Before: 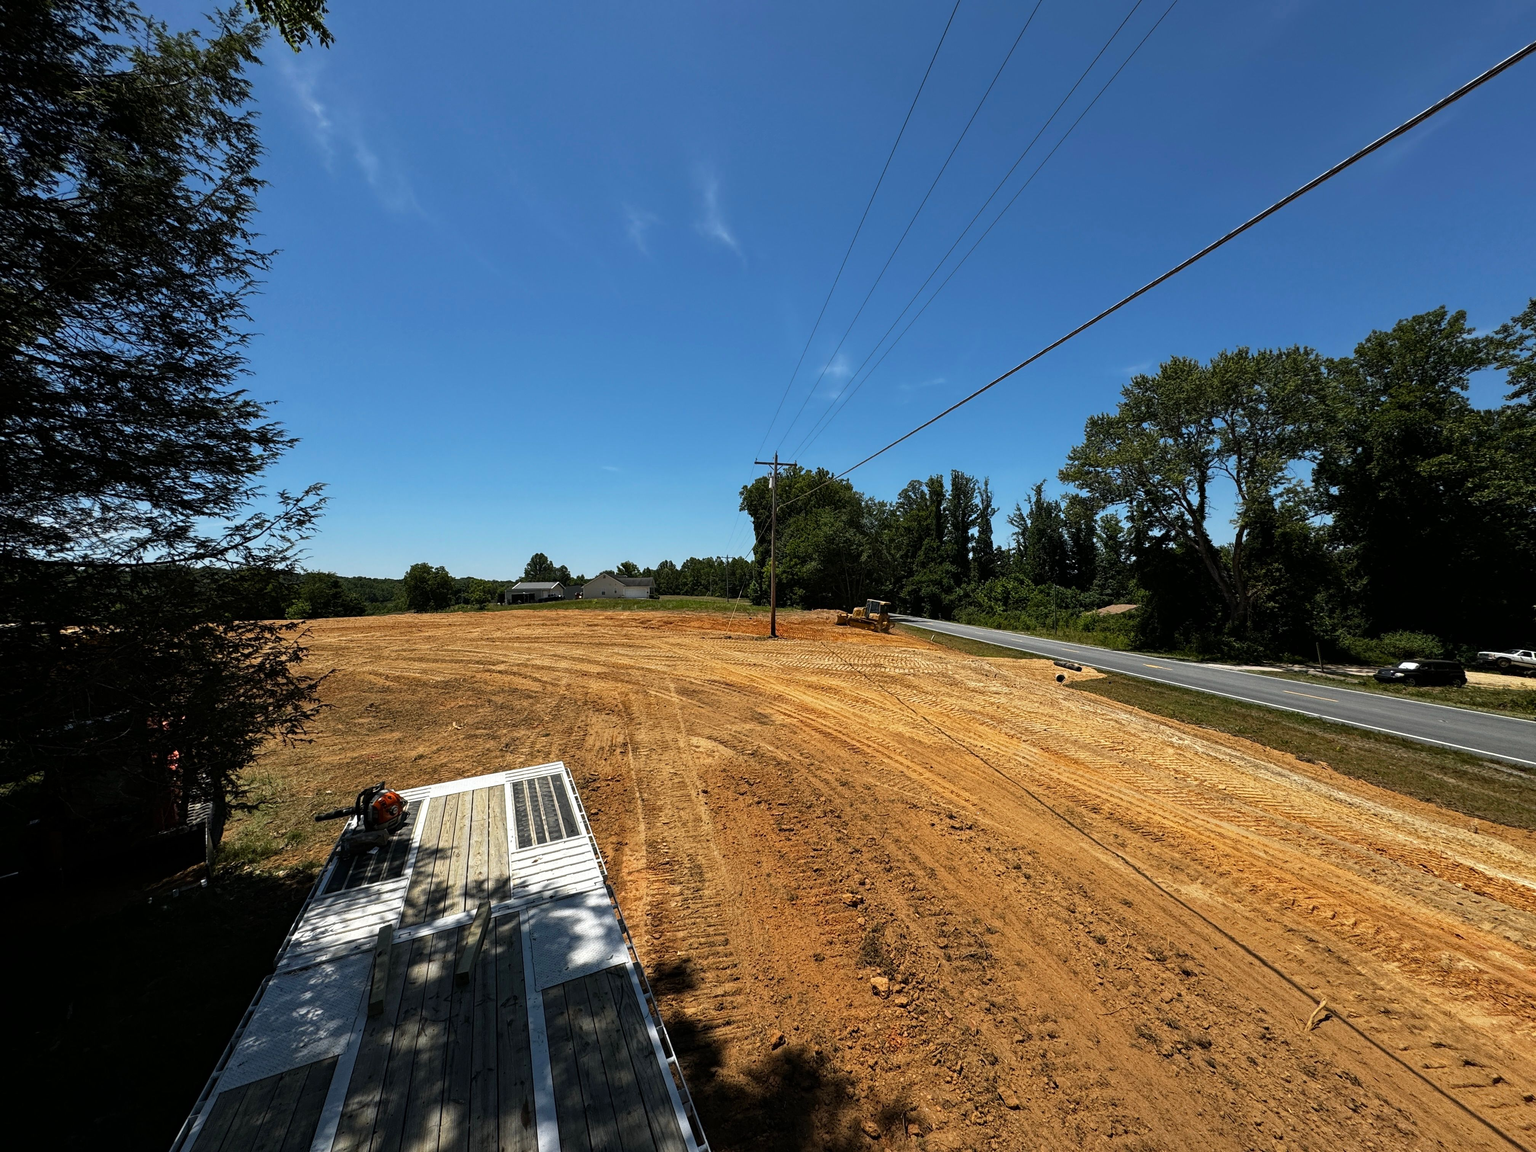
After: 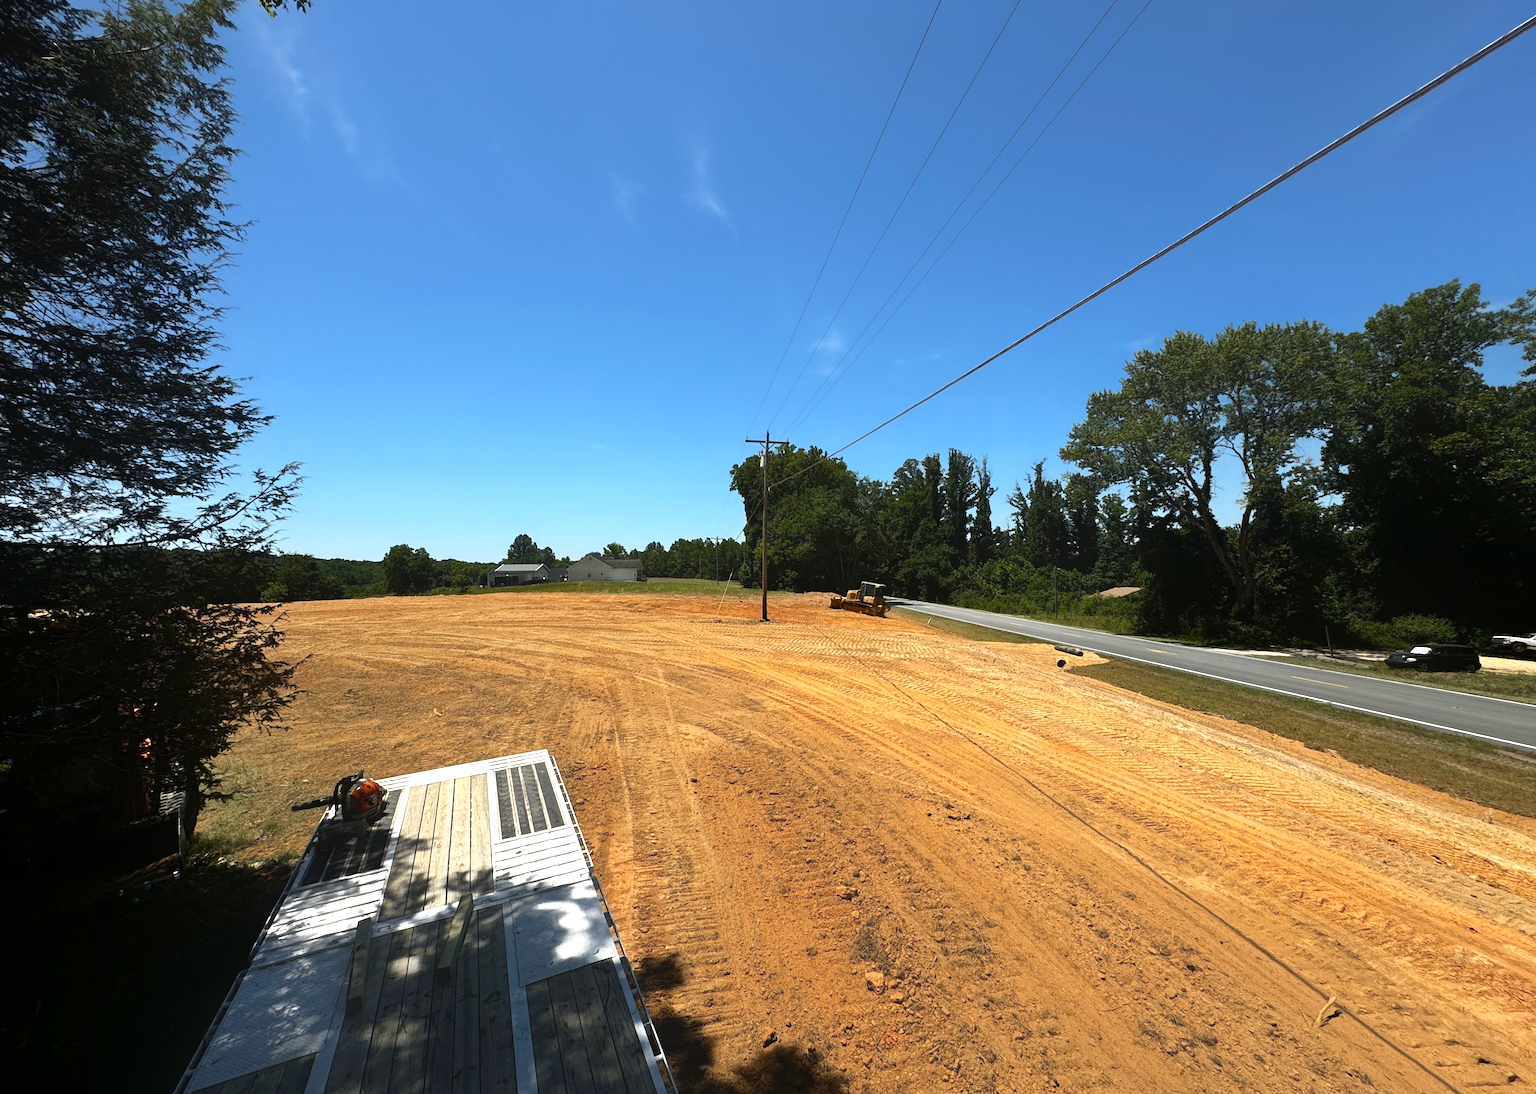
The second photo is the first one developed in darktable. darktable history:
contrast equalizer: octaves 7, y [[0.6 ×6], [0.55 ×6], [0 ×6], [0 ×6], [0 ×6]], mix -0.987
crop: left 2.18%, top 3.174%, right 0.977%, bottom 4.85%
exposure: exposure 0.651 EV, compensate highlight preservation false
